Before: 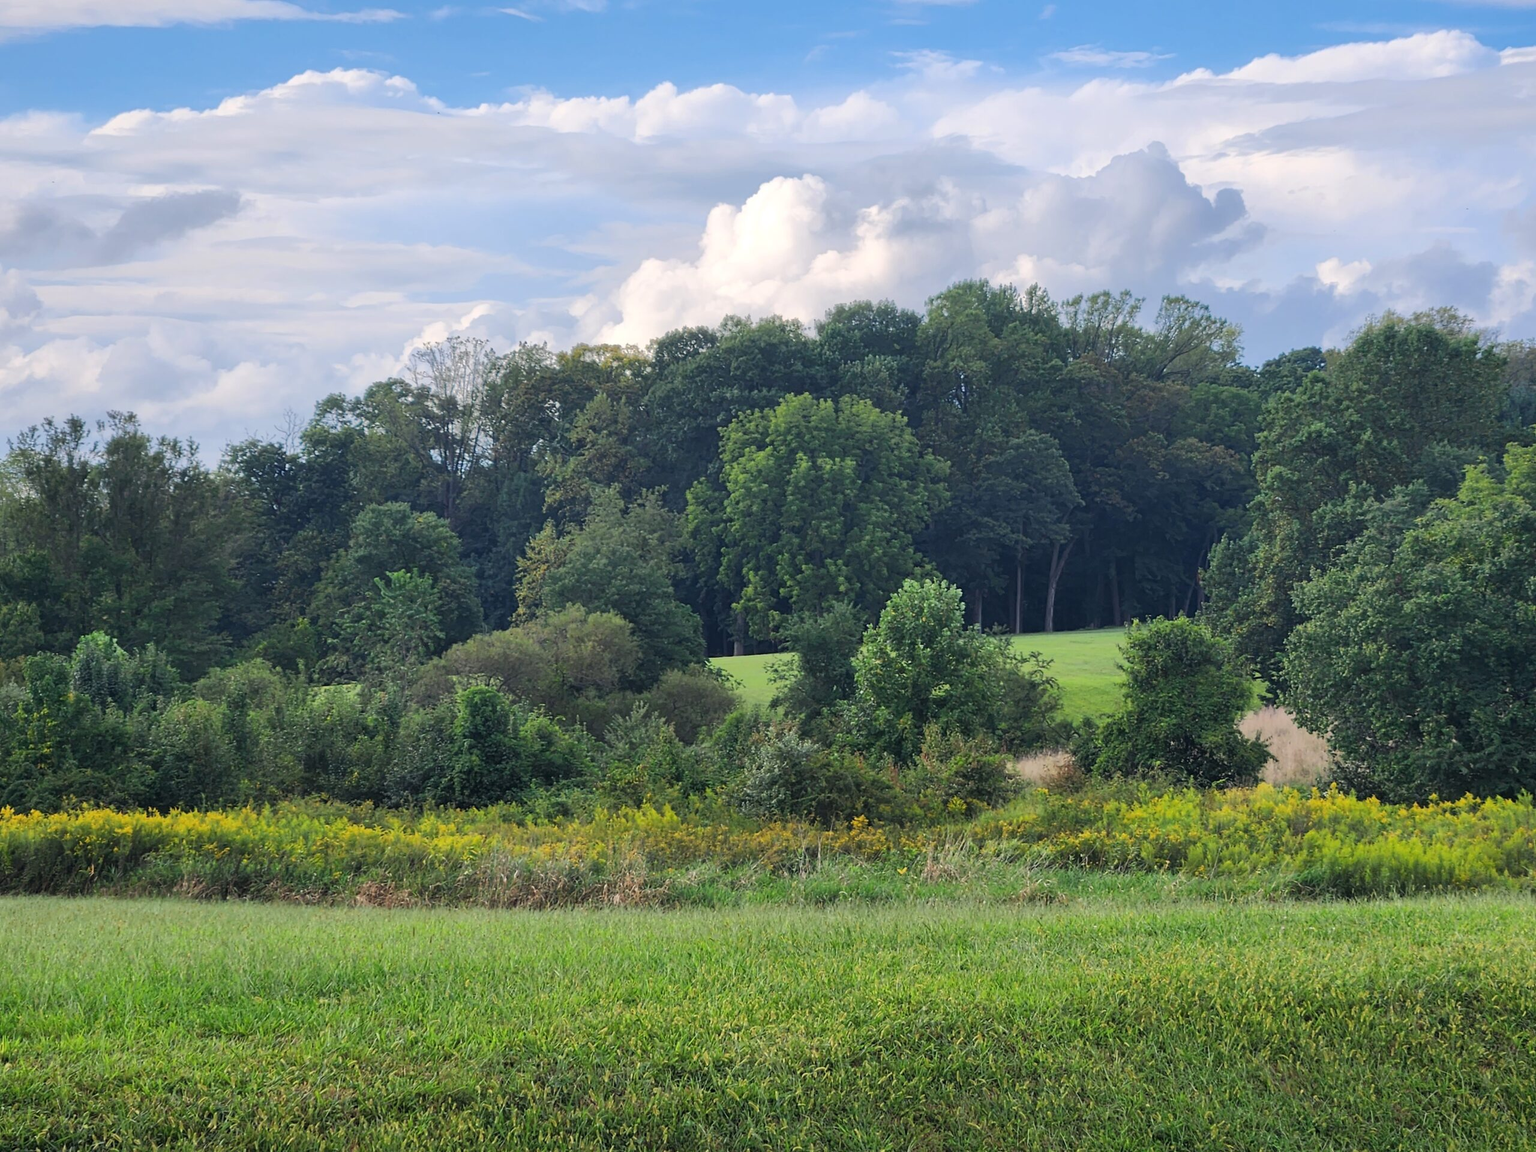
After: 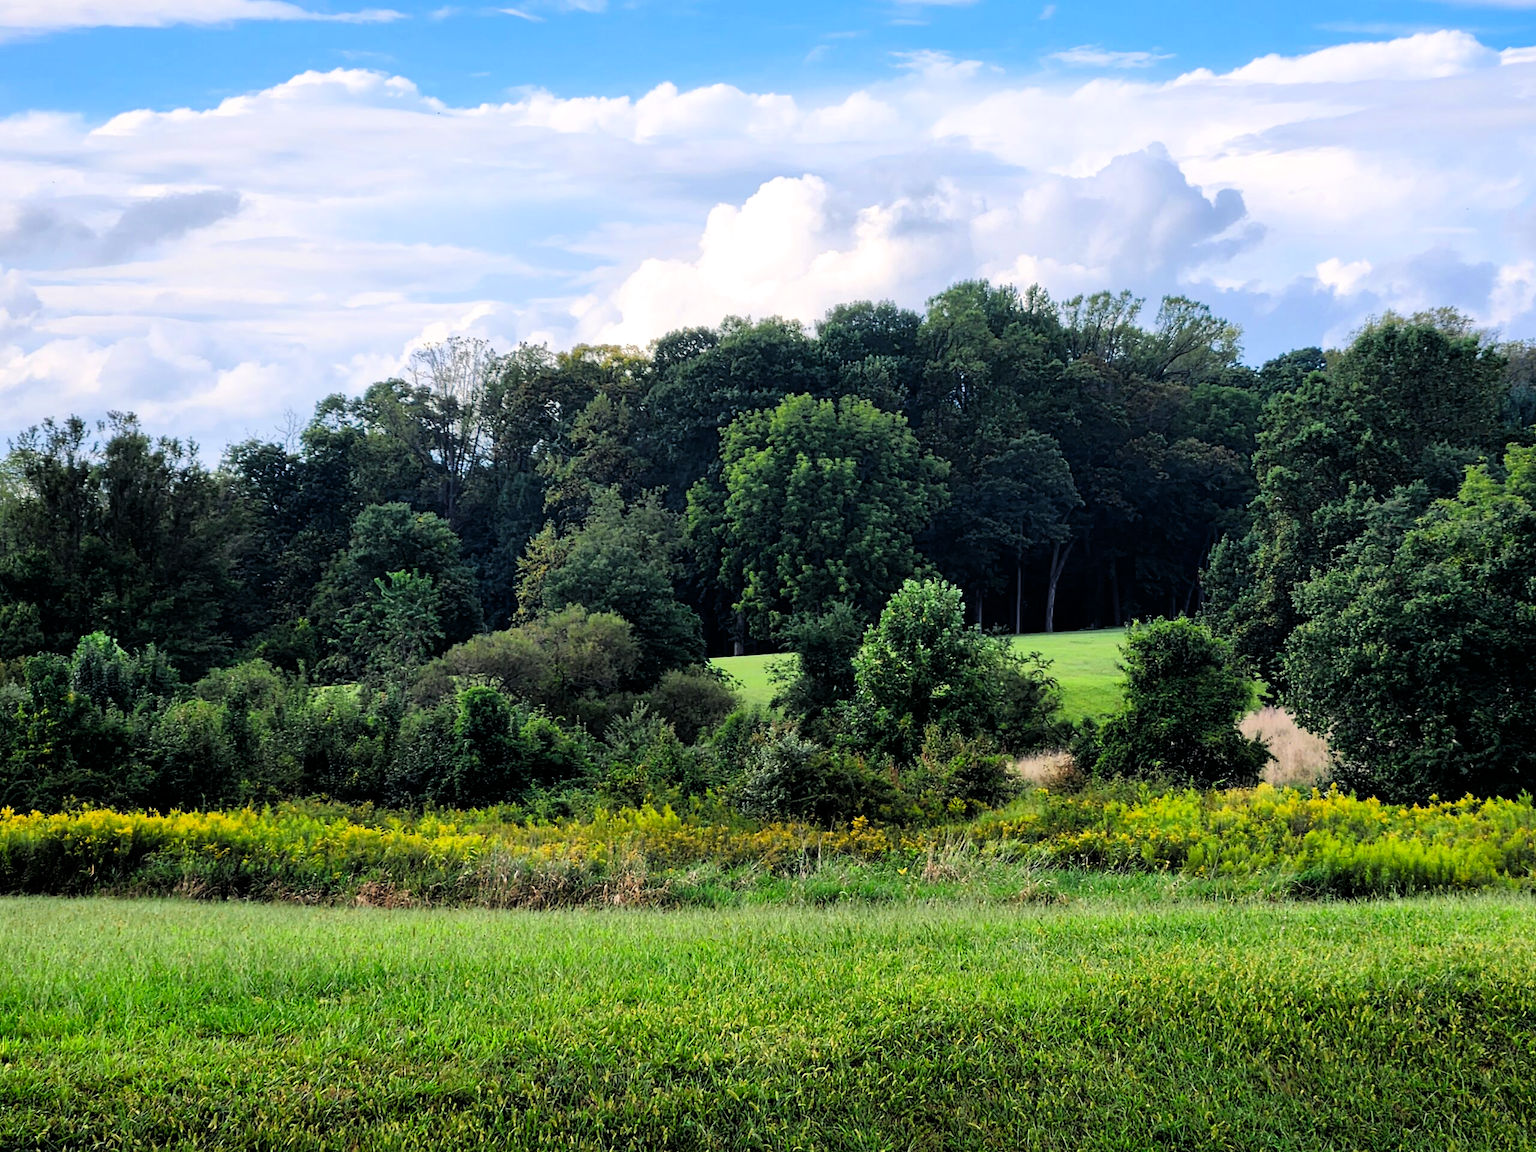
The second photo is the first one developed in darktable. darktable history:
contrast brightness saturation: brightness -0.02, saturation 0.35
filmic rgb: black relative exposure -3.57 EV, white relative exposure 2.29 EV, hardness 3.41
